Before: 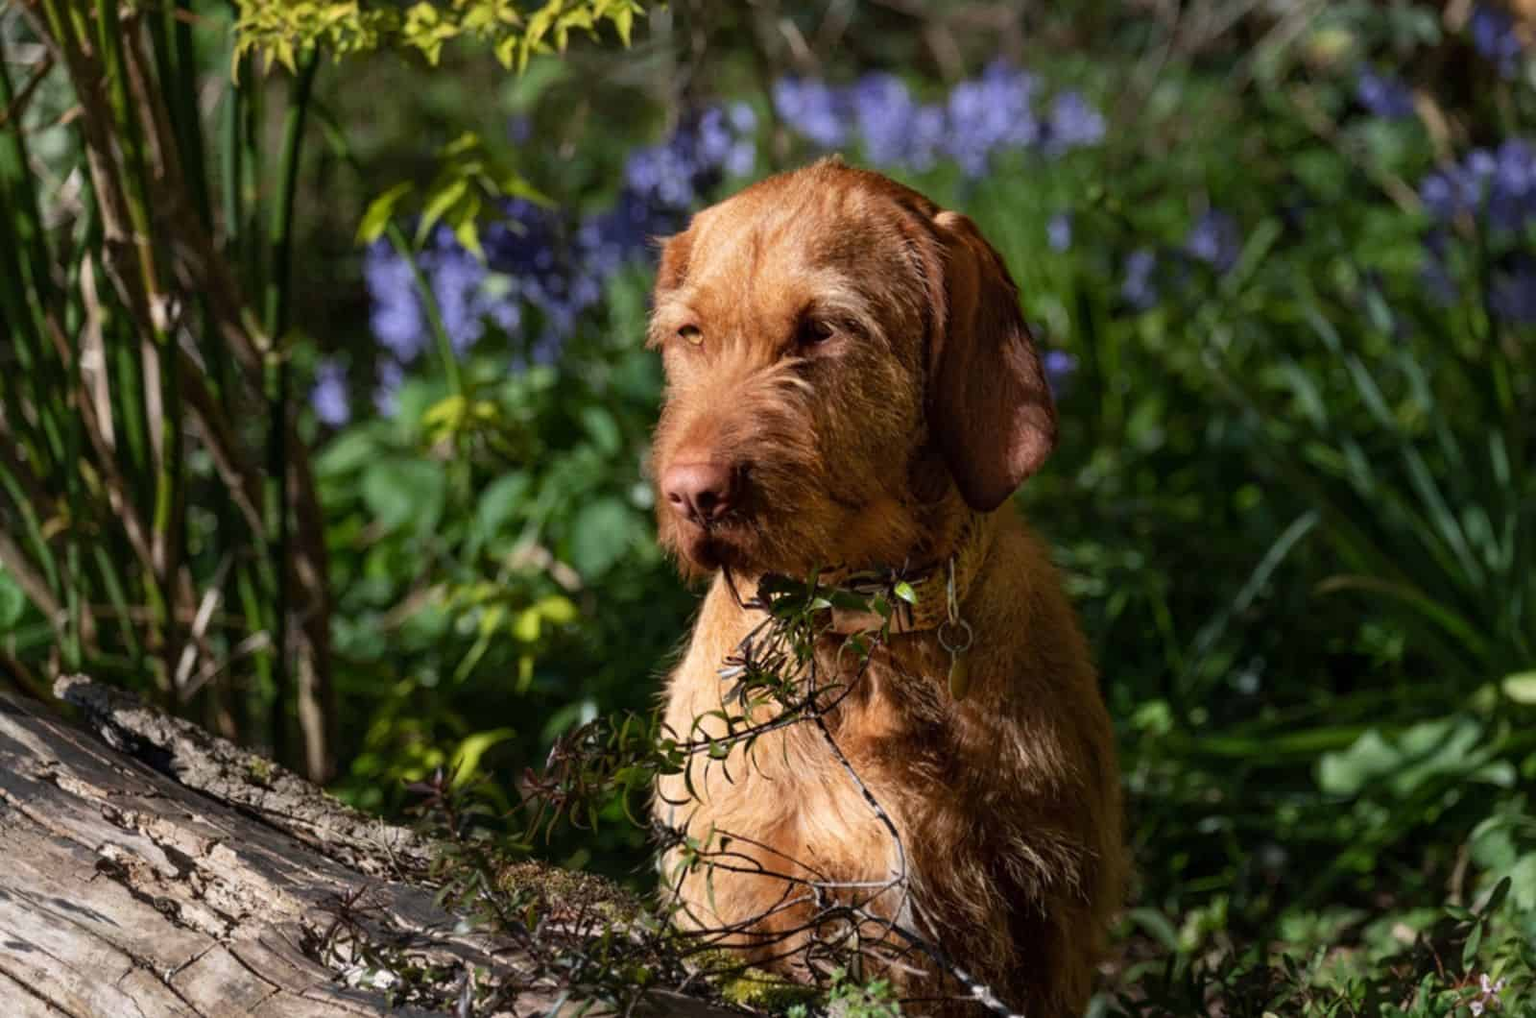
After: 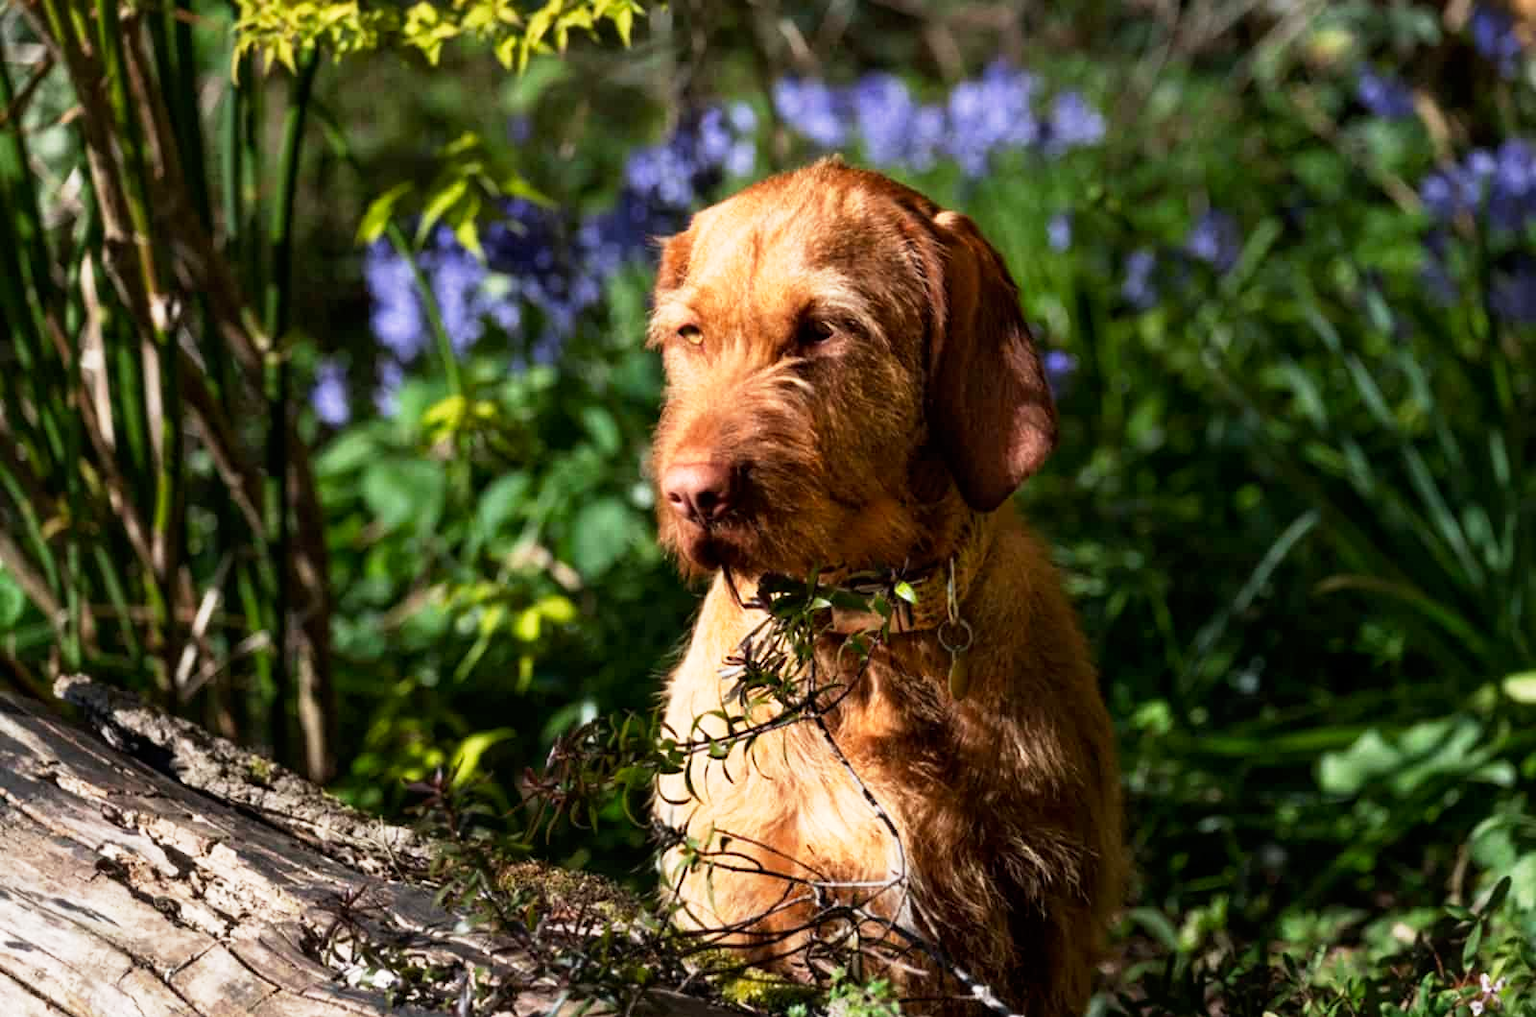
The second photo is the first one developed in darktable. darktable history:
base curve: curves: ch0 [(0, 0) (0.005, 0.002) (0.193, 0.295) (0.399, 0.664) (0.75, 0.928) (1, 1)], preserve colors none
